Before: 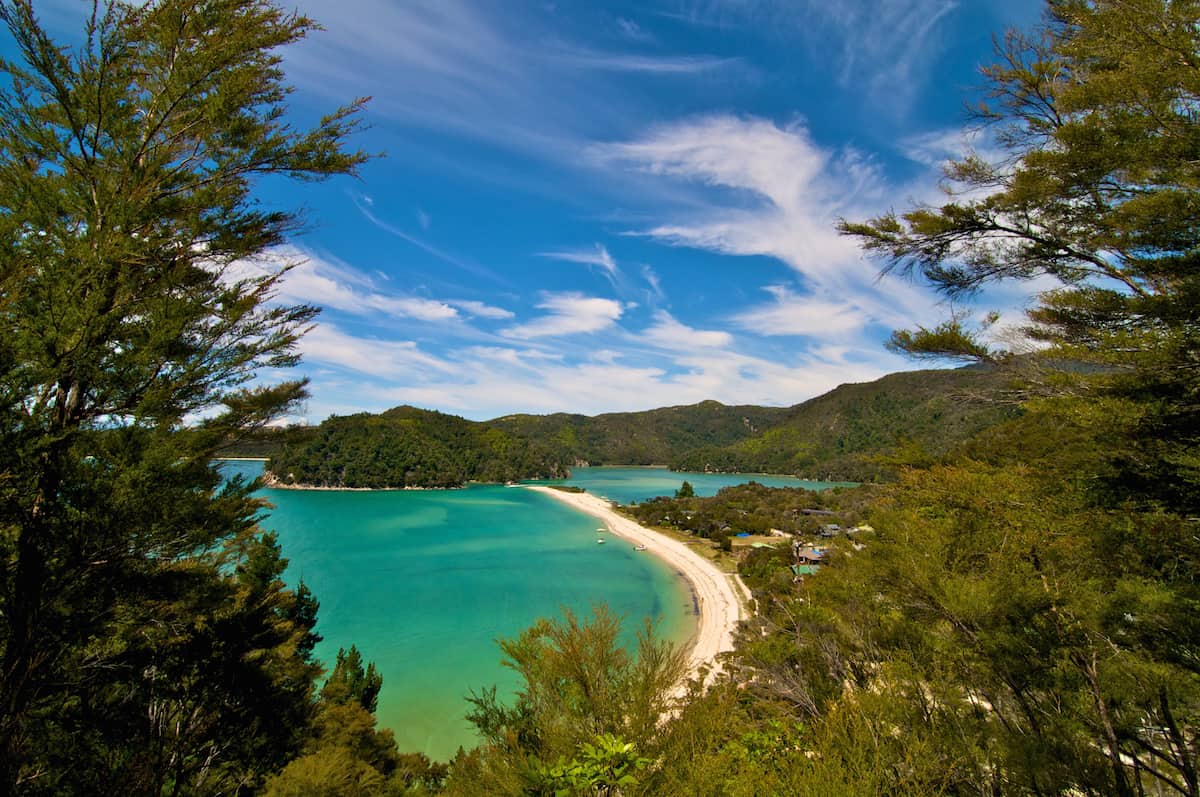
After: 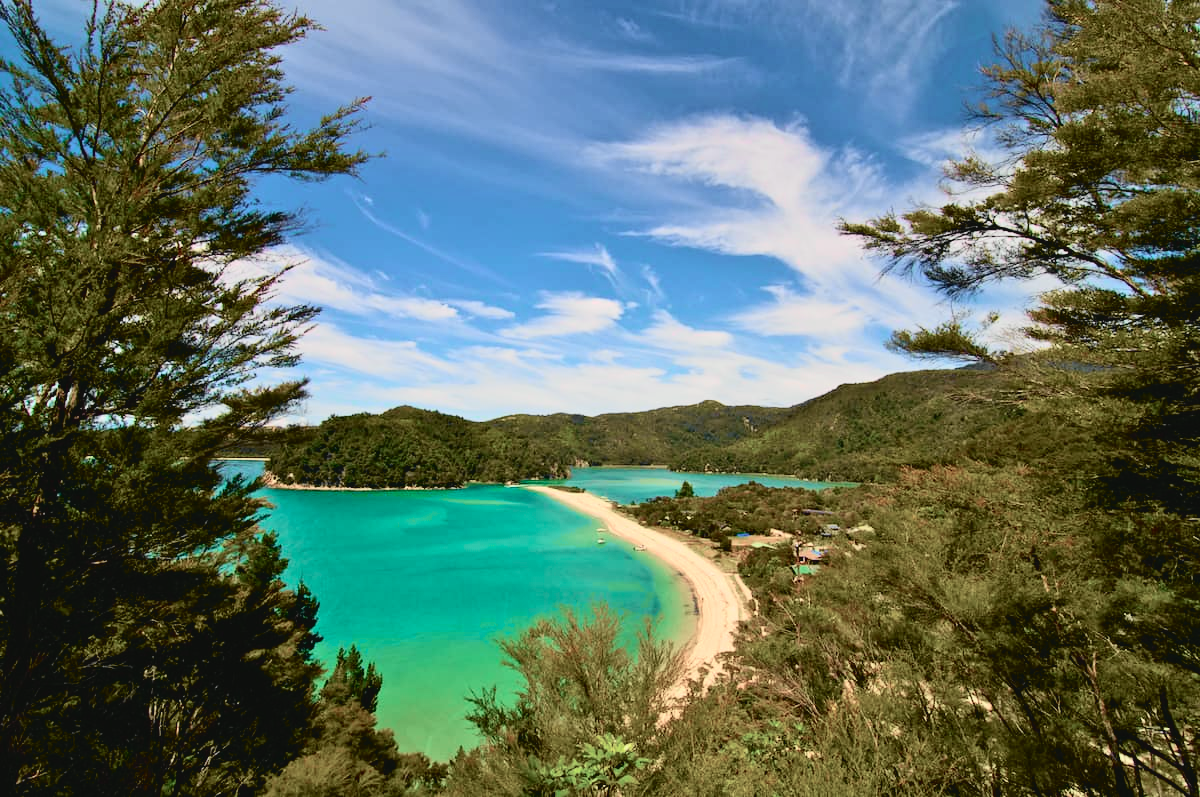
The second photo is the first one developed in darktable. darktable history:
tone curve: curves: ch0 [(0, 0.039) (0.113, 0.081) (0.204, 0.204) (0.498, 0.608) (0.709, 0.819) (0.984, 0.961)]; ch1 [(0, 0) (0.172, 0.123) (0.317, 0.272) (0.414, 0.382) (0.476, 0.479) (0.505, 0.501) (0.528, 0.54) (0.618, 0.647) (0.709, 0.764) (1, 1)]; ch2 [(0, 0) (0.411, 0.424) (0.492, 0.502) (0.521, 0.513) (0.537, 0.57) (0.686, 0.638) (1, 1)], color space Lab, independent channels, preserve colors none
